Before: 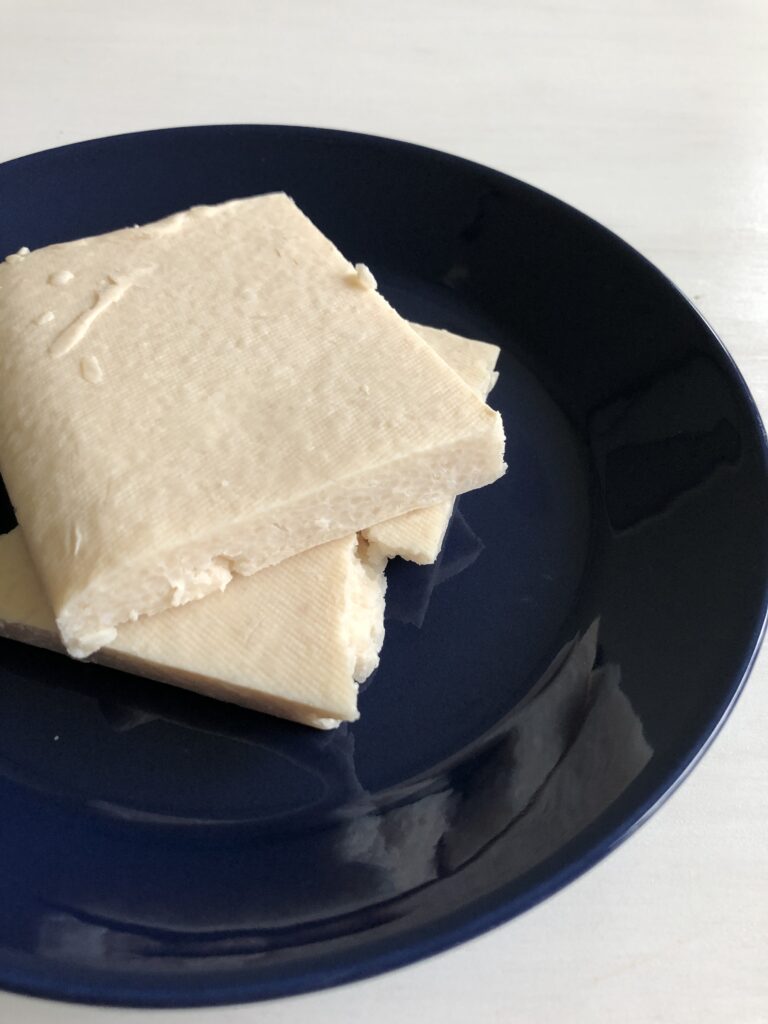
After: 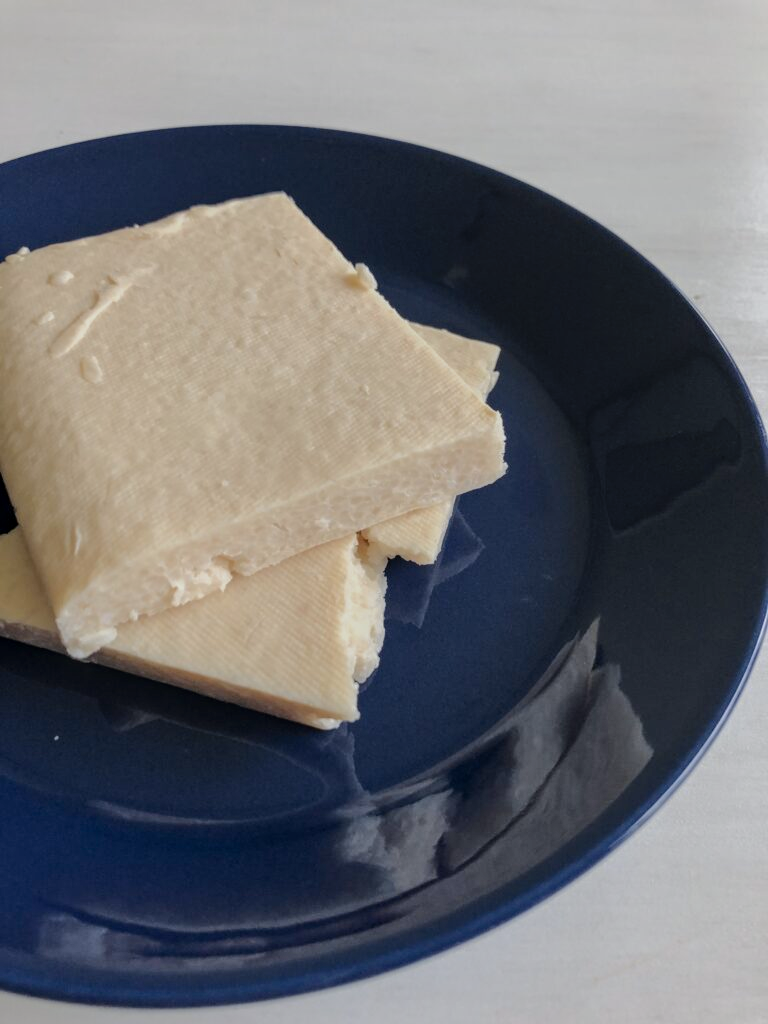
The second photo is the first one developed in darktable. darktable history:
tone equalizer: -8 EV 0.25 EV, -7 EV 0.417 EV, -6 EV 0.417 EV, -5 EV 0.25 EV, -3 EV -0.25 EV, -2 EV -0.417 EV, -1 EV -0.417 EV, +0 EV -0.25 EV, edges refinement/feathering 500, mask exposure compensation -1.57 EV, preserve details guided filter
local contrast: detail 130%
tone curve: curves: ch0 [(0, 0.026) (0.175, 0.178) (0.463, 0.502) (0.796, 0.764) (1, 0.961)]; ch1 [(0, 0) (0.437, 0.398) (0.469, 0.472) (0.505, 0.504) (0.553, 0.552) (1, 1)]; ch2 [(0, 0) (0.505, 0.495) (0.579, 0.579) (1, 1)], color space Lab, independent channels, preserve colors none
